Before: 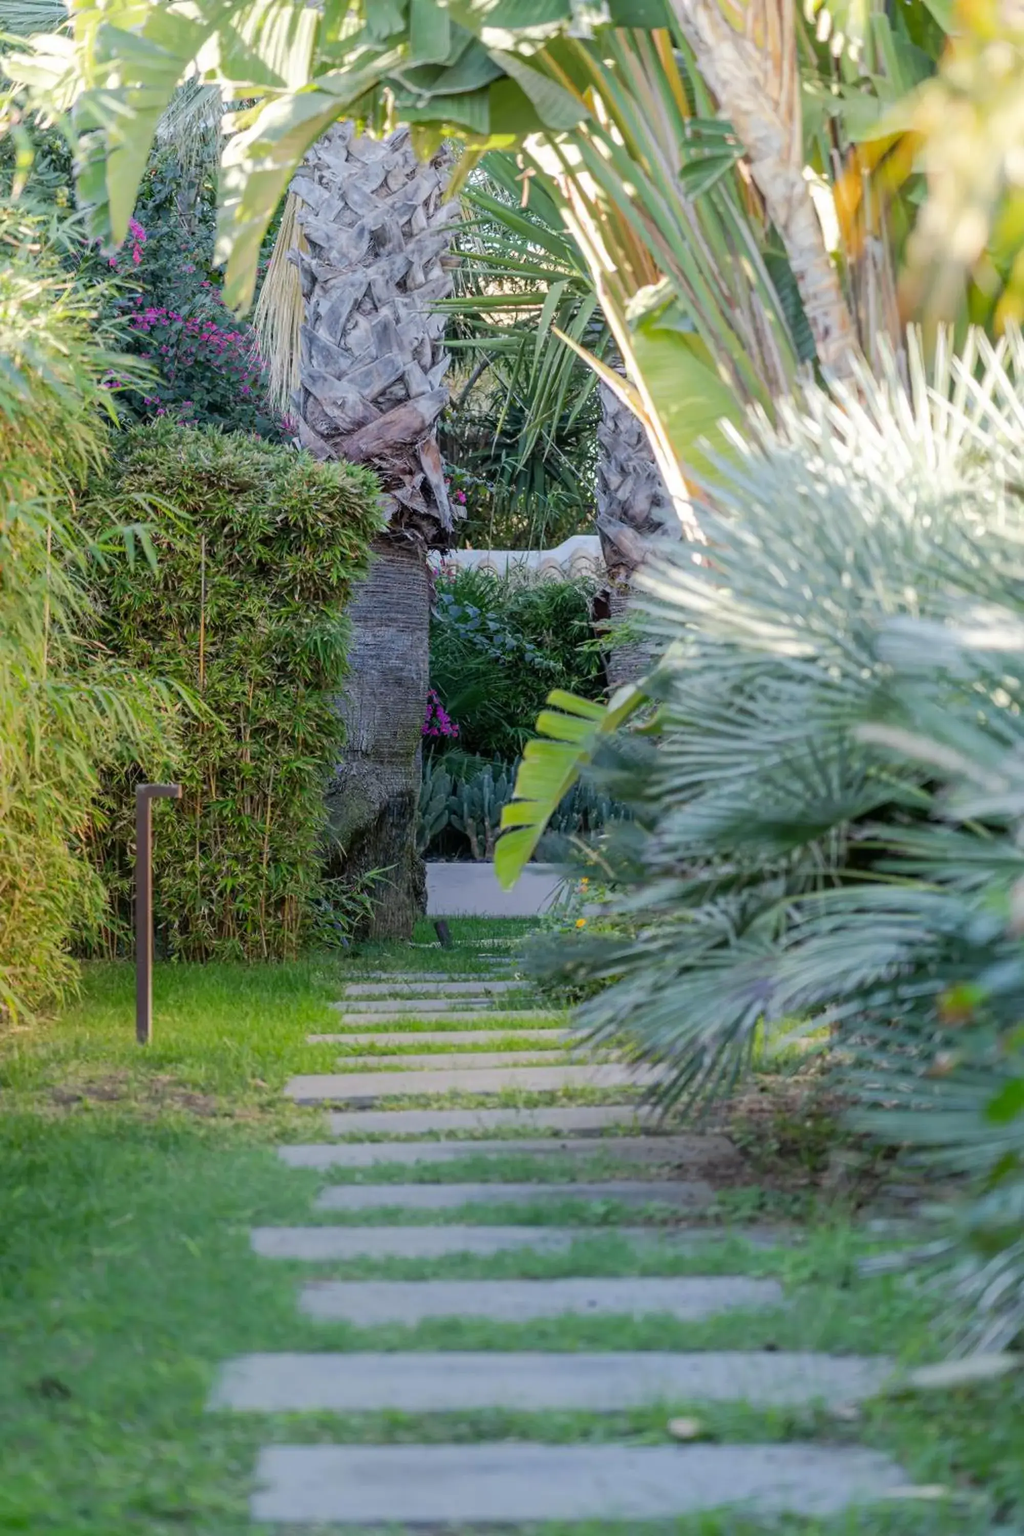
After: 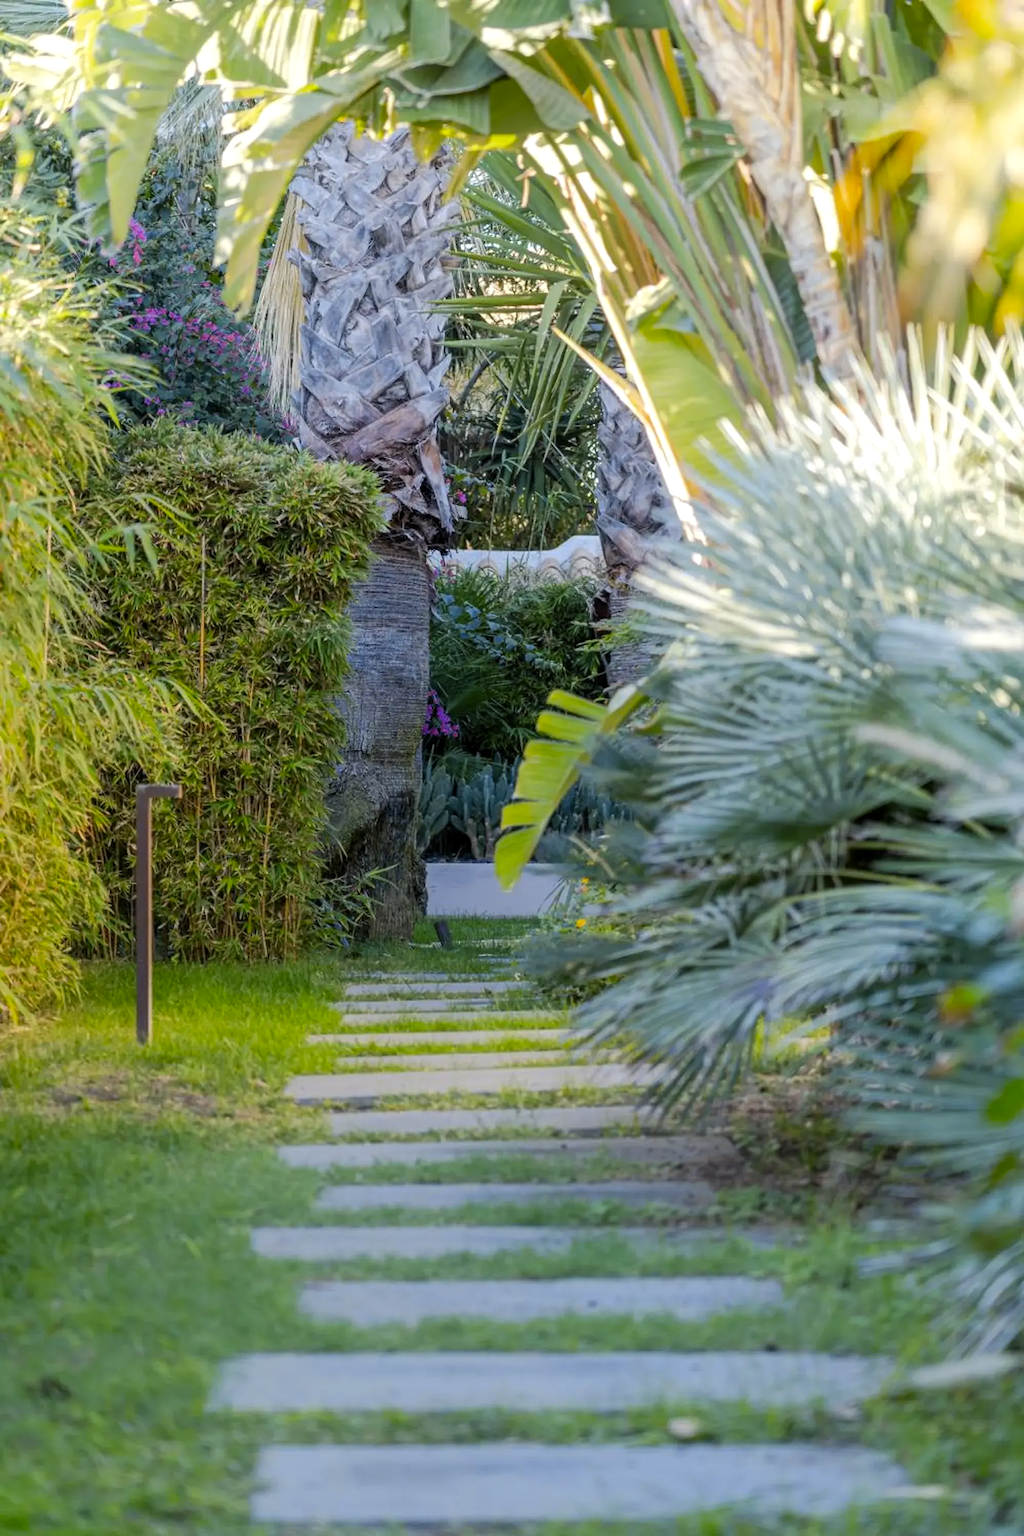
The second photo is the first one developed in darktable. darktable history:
color contrast: green-magenta contrast 0.85, blue-yellow contrast 1.25, unbound 0
levels: levels [0.016, 0.492, 0.969]
